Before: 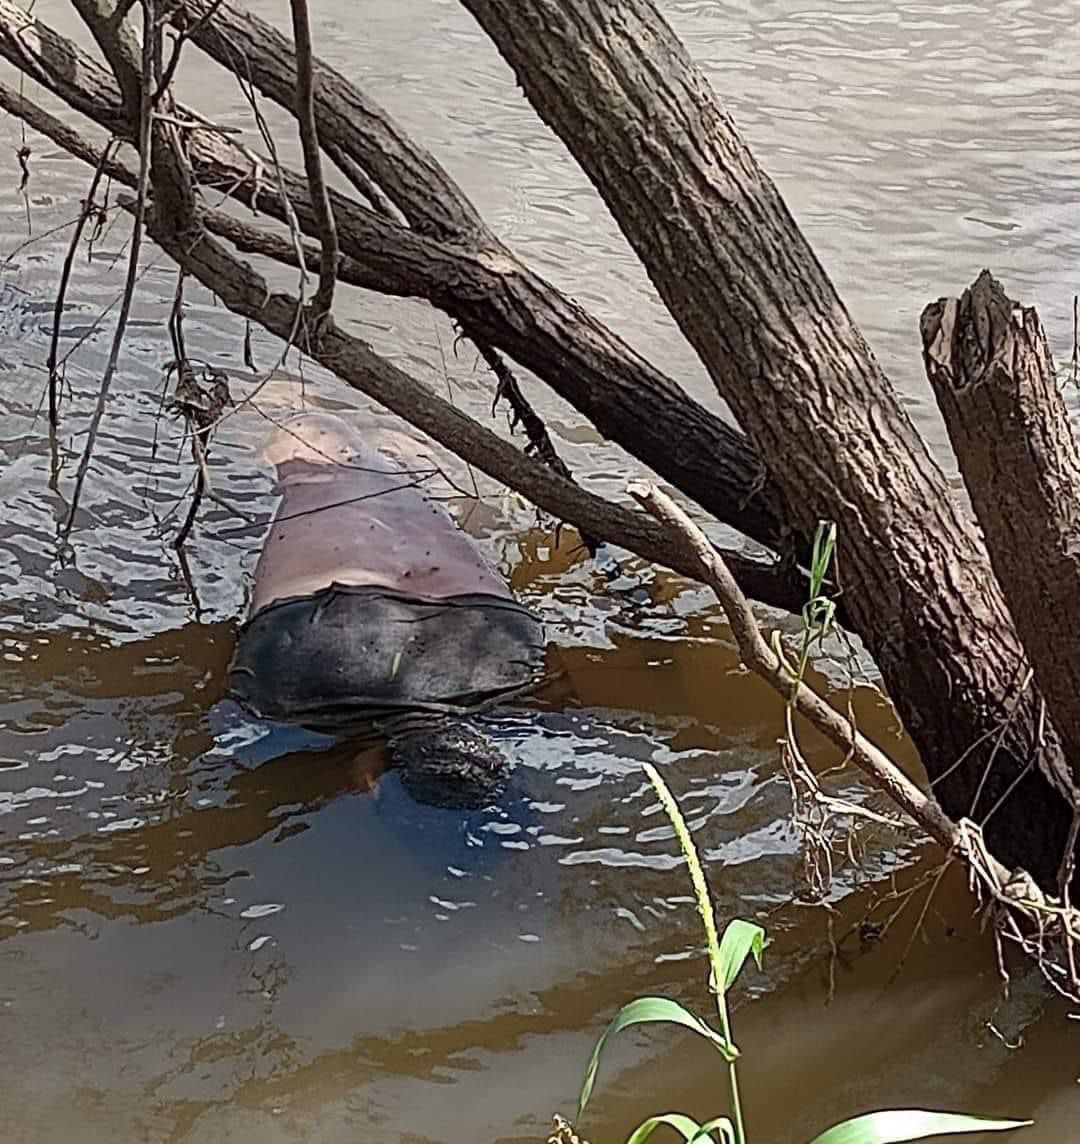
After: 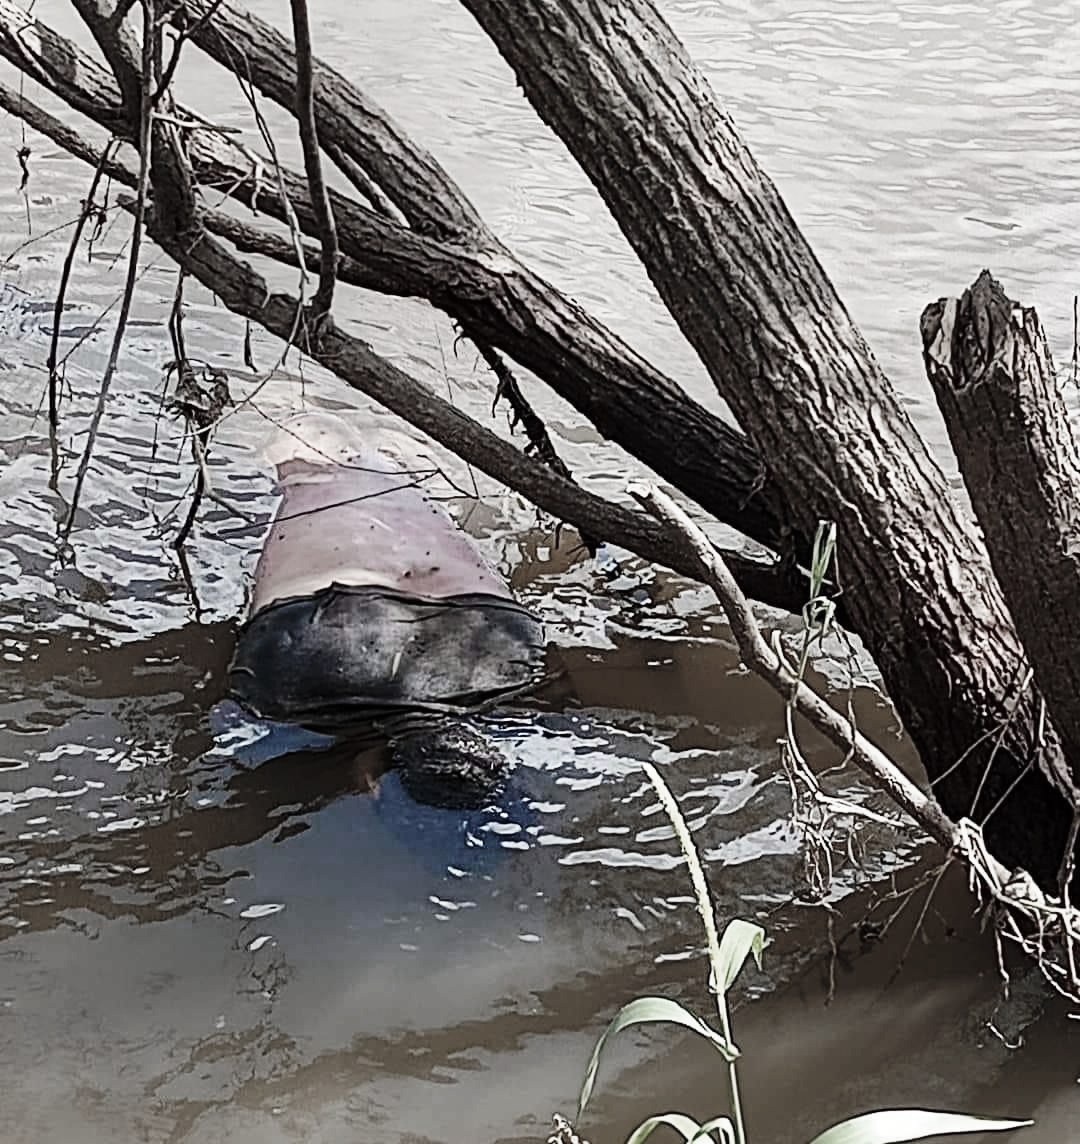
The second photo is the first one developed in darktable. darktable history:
base curve: curves: ch0 [(0, 0) (0.032, 0.025) (0.121, 0.166) (0.206, 0.329) (0.605, 0.79) (1, 1)], preserve colors none
color zones: curves: ch0 [(0, 0.613) (0.01, 0.613) (0.245, 0.448) (0.498, 0.529) (0.642, 0.665) (0.879, 0.777) (0.99, 0.613)]; ch1 [(0, 0.272) (0.219, 0.127) (0.724, 0.346)]
